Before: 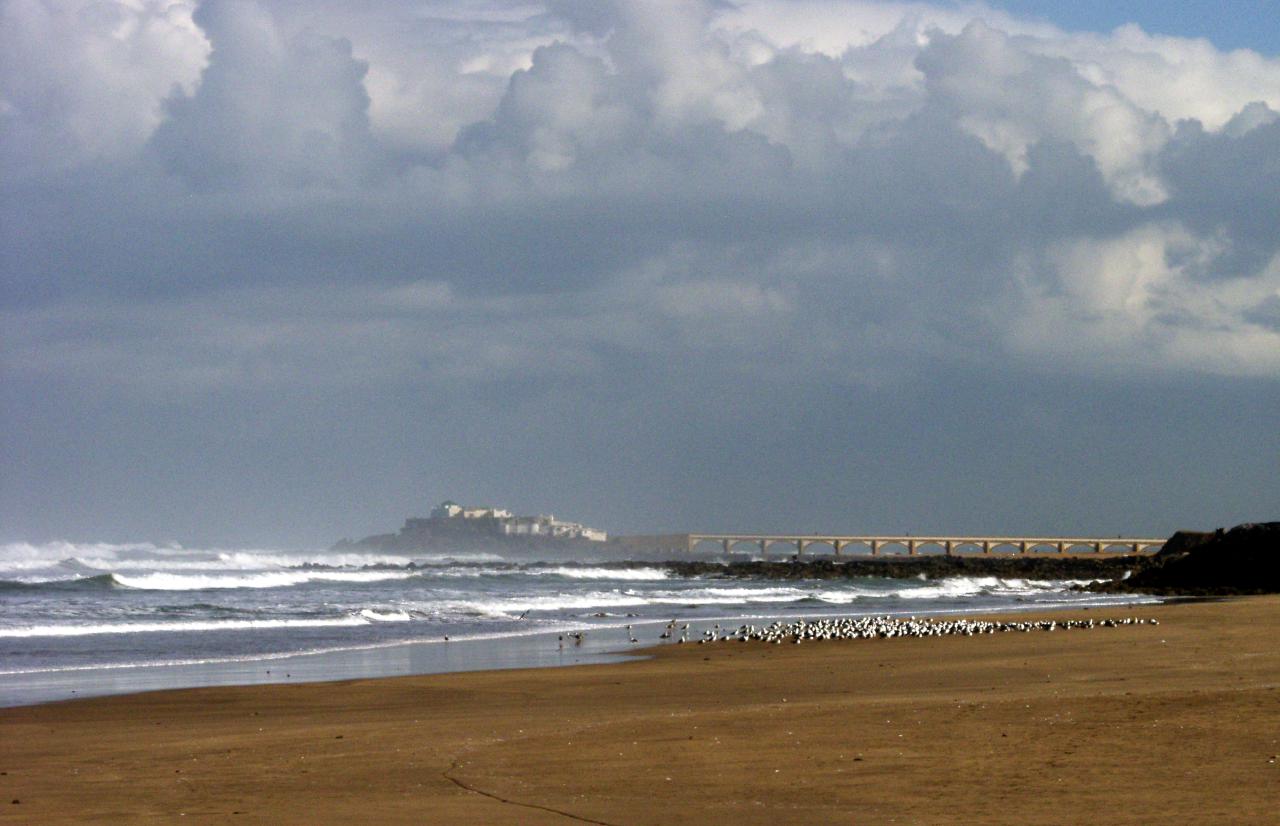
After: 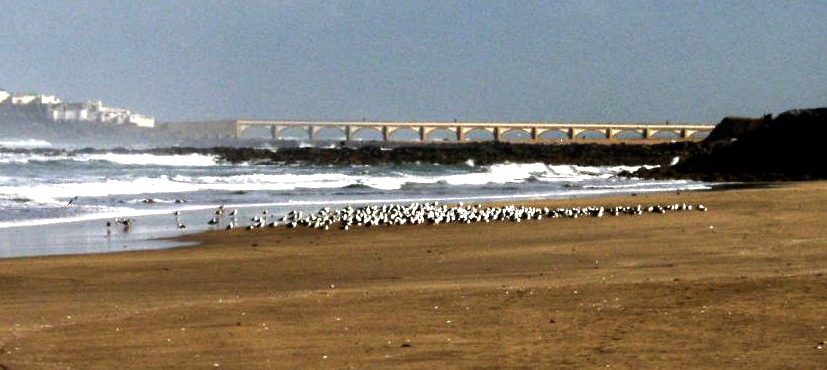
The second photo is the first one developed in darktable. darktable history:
exposure: exposure 0.35 EV, compensate highlight preservation false
tone equalizer: -8 EV -0.743 EV, -7 EV -0.682 EV, -6 EV -0.569 EV, -5 EV -0.395 EV, -3 EV 0.405 EV, -2 EV 0.6 EV, -1 EV 0.686 EV, +0 EV 0.751 EV, edges refinement/feathering 500, mask exposure compensation -1.57 EV, preserve details no
crop and rotate: left 35.385%, top 50.156%, bottom 5.007%
